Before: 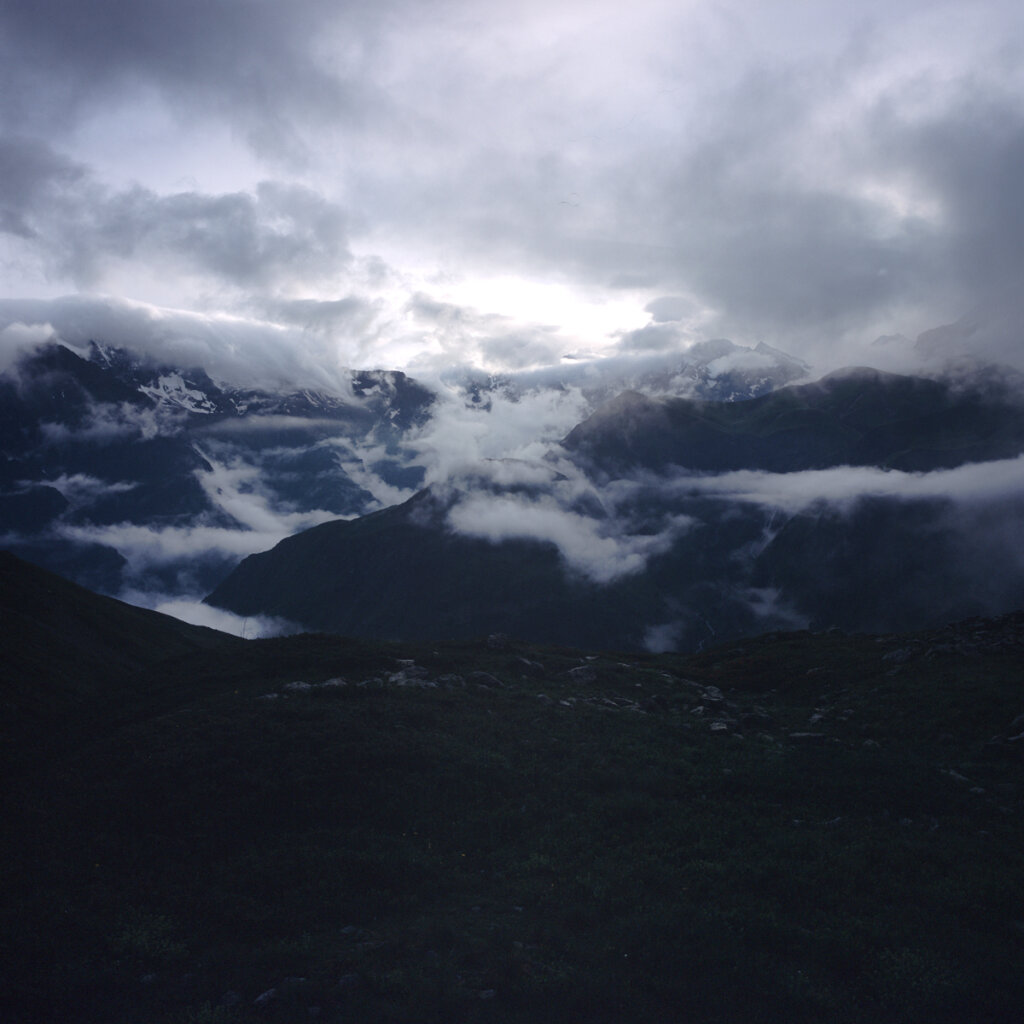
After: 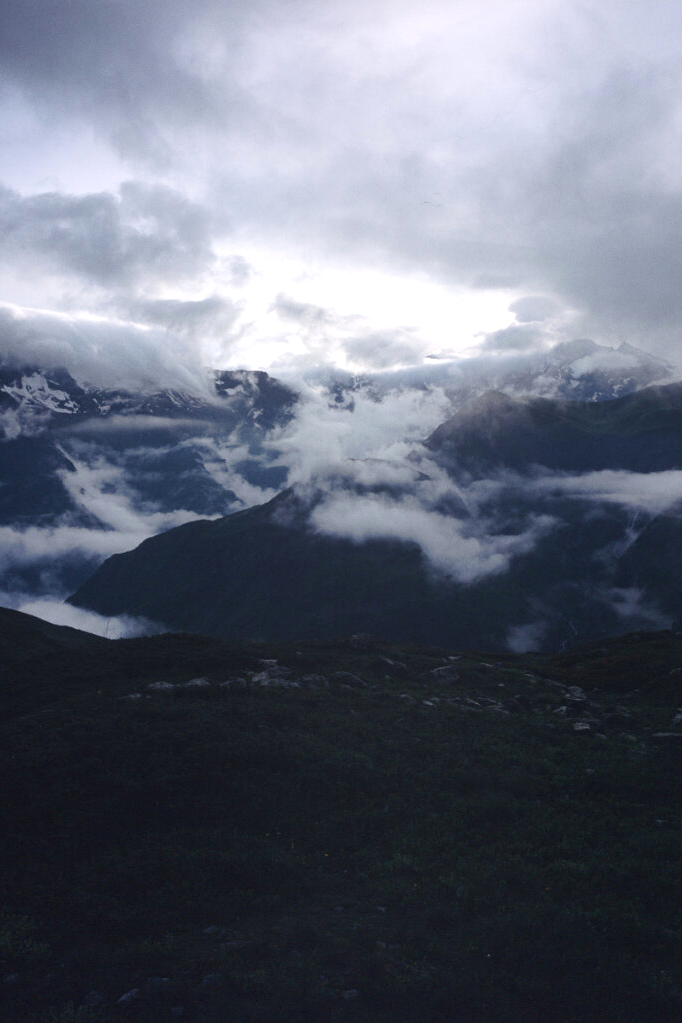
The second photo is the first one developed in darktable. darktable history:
exposure: exposure 0.207 EV, compensate highlight preservation false
crop and rotate: left 13.409%, right 19.924%
grain: coarseness 0.09 ISO, strength 10%
